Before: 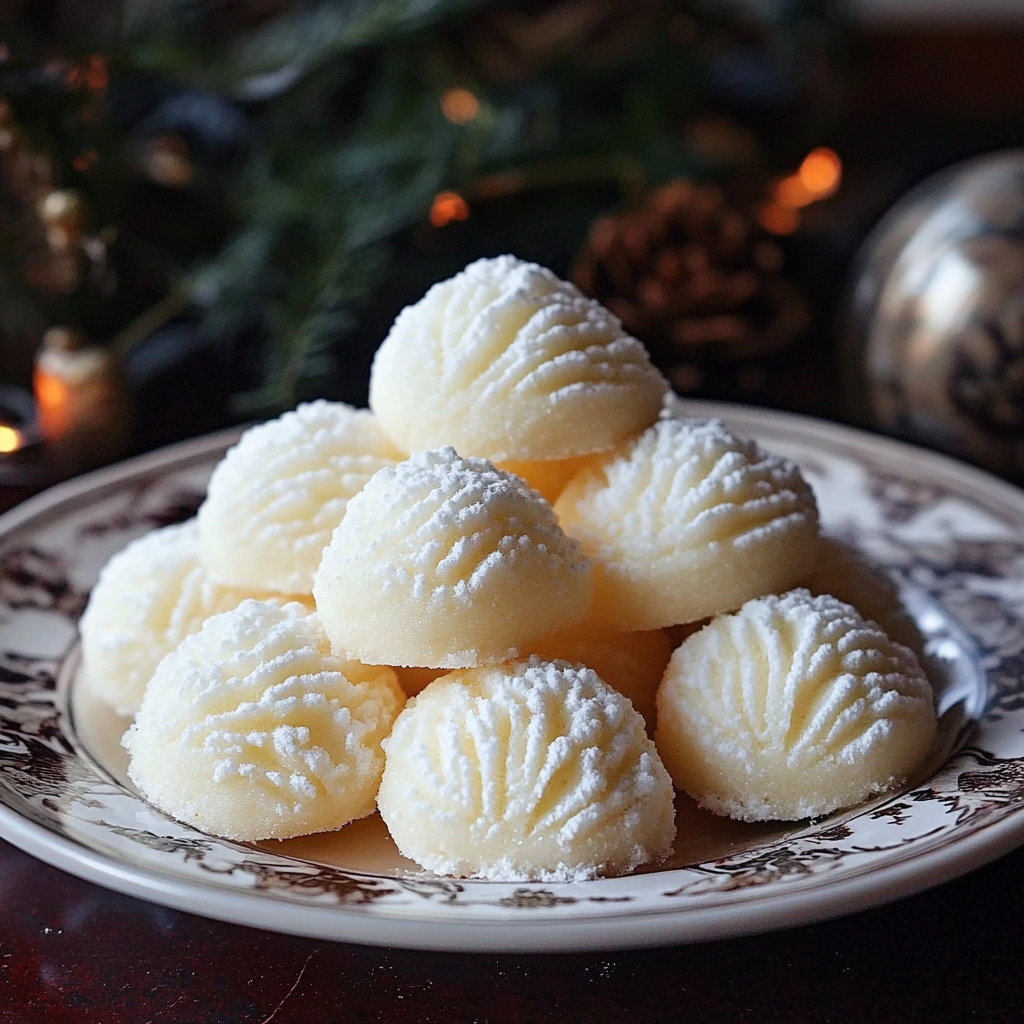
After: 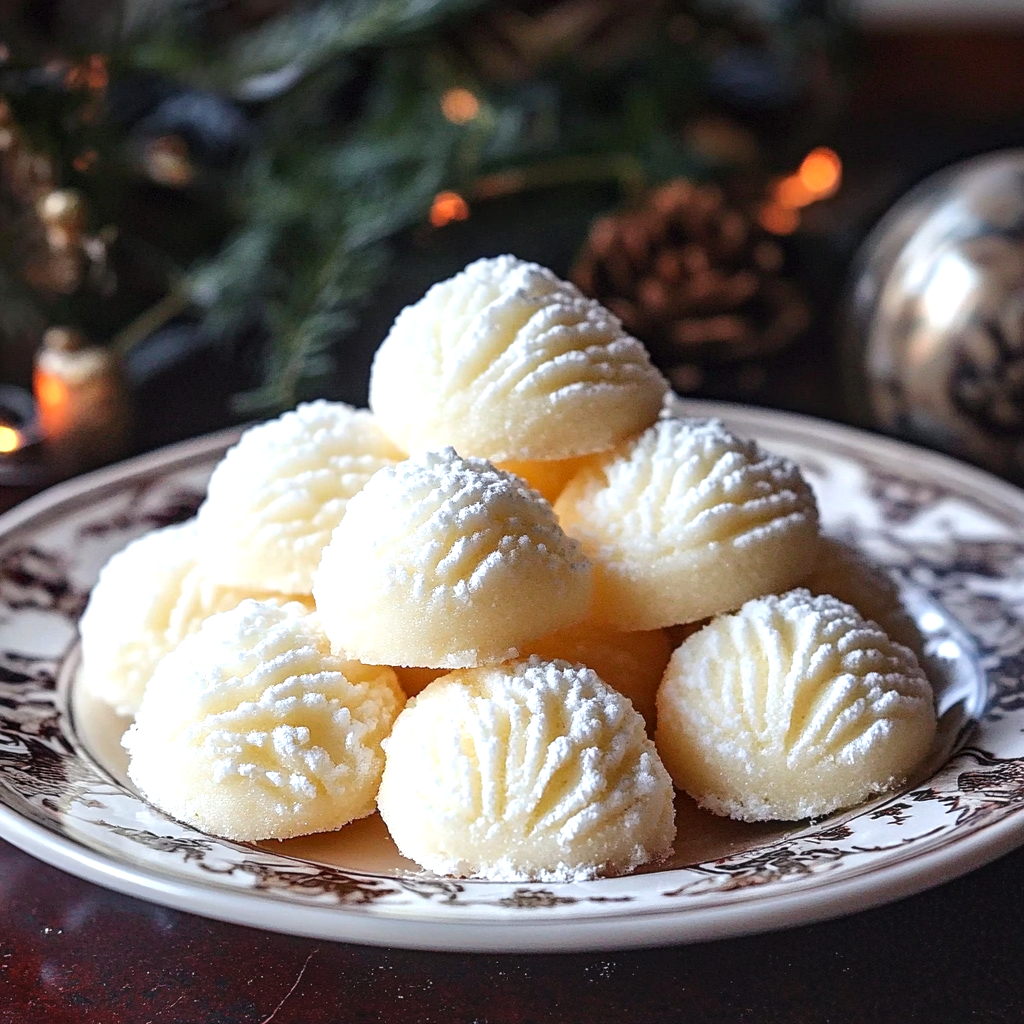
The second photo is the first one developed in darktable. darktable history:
local contrast: on, module defaults
exposure: exposure 0.6 EV, compensate highlight preservation false
